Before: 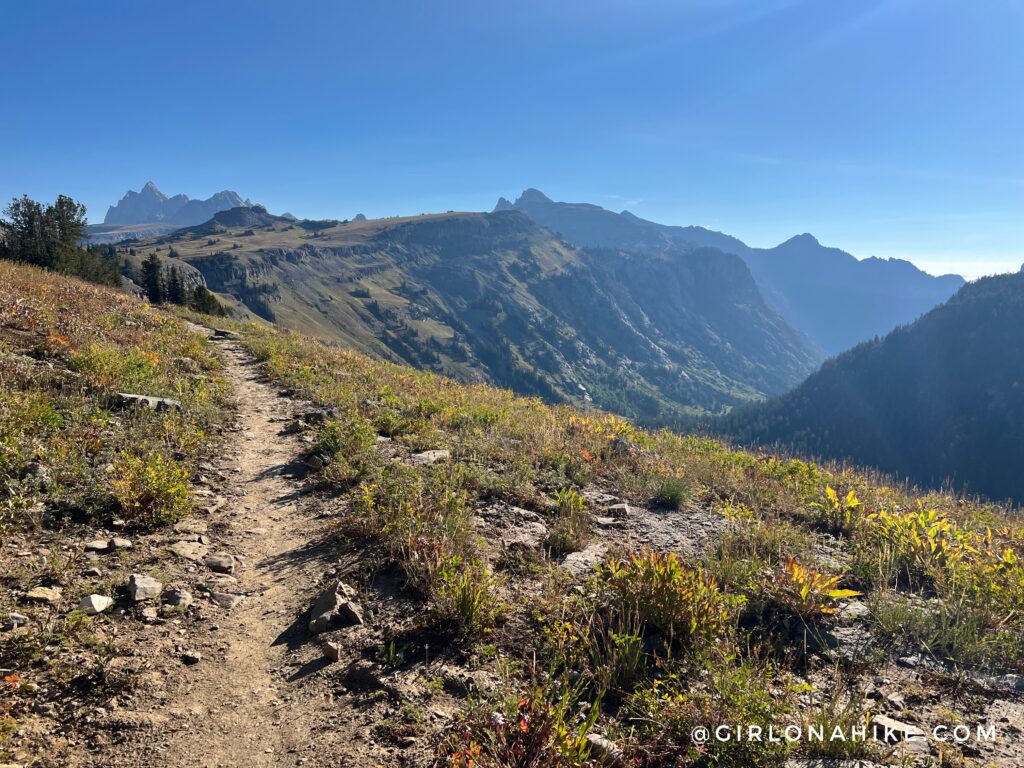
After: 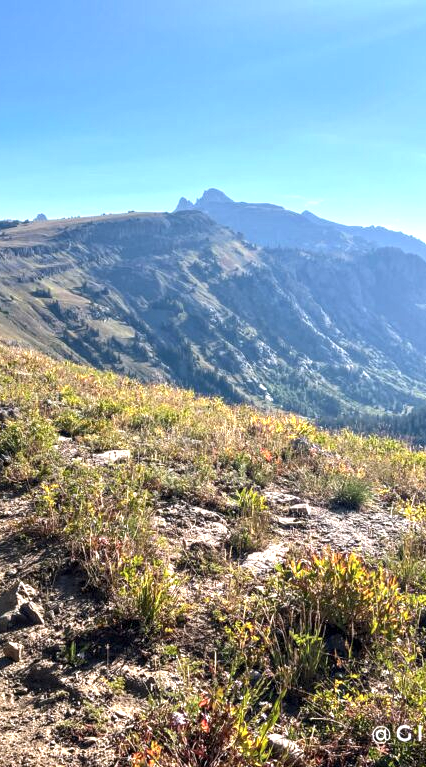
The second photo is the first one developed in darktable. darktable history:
local contrast: on, module defaults
crop: left 31.229%, right 27.105%
exposure: black level correction 0, exposure 1 EV, compensate highlight preservation false
contrast brightness saturation: saturation -0.05
white balance: red 1.009, blue 1.027
